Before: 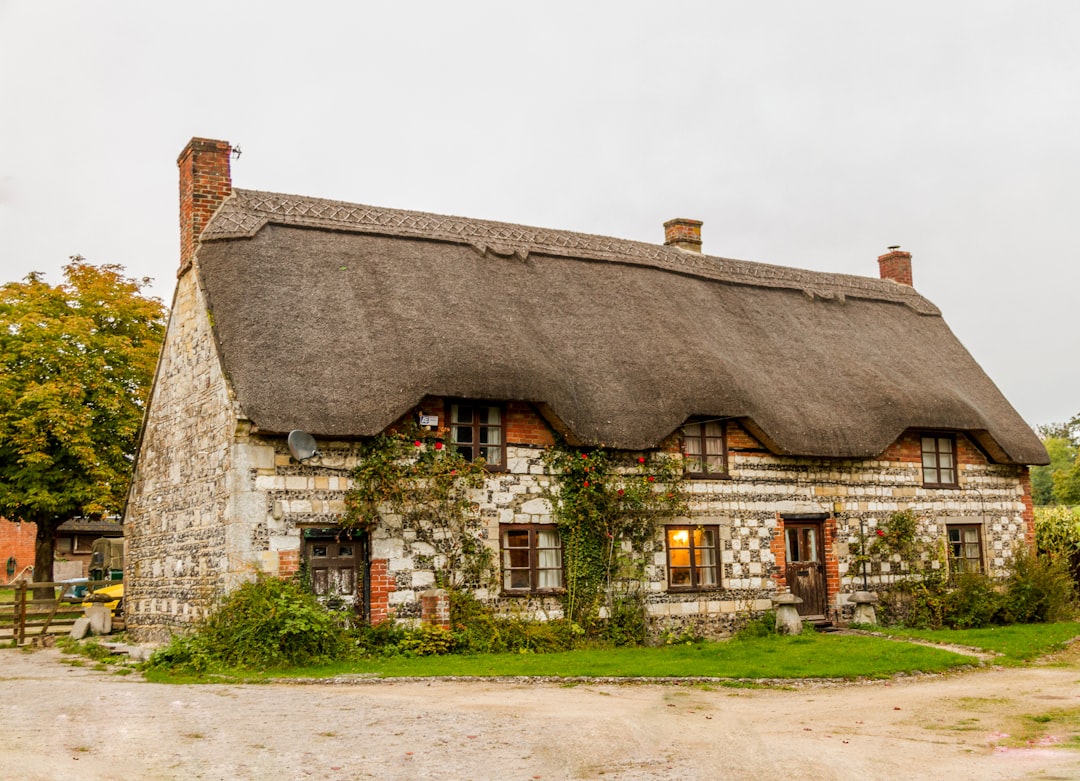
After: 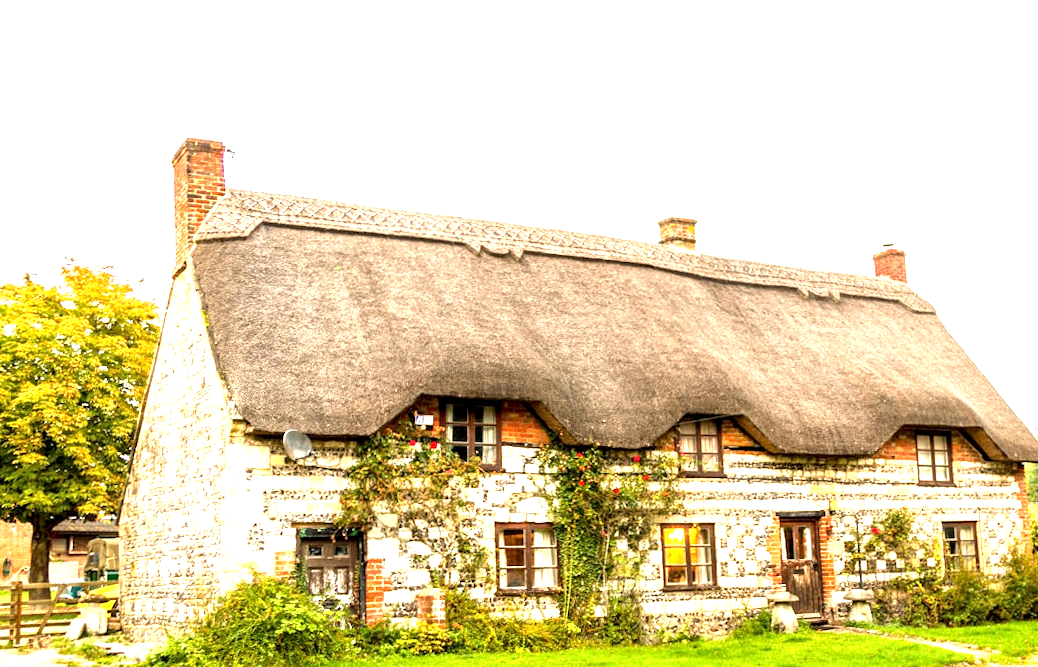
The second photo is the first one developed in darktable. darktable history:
exposure: black level correction 0.001, exposure 1.822 EV, compensate exposure bias true, compensate highlight preservation false
crop and rotate: angle 0.2°, left 0.275%, right 3.127%, bottom 14.18%
local contrast: highlights 100%, shadows 100%, detail 120%, midtone range 0.2
